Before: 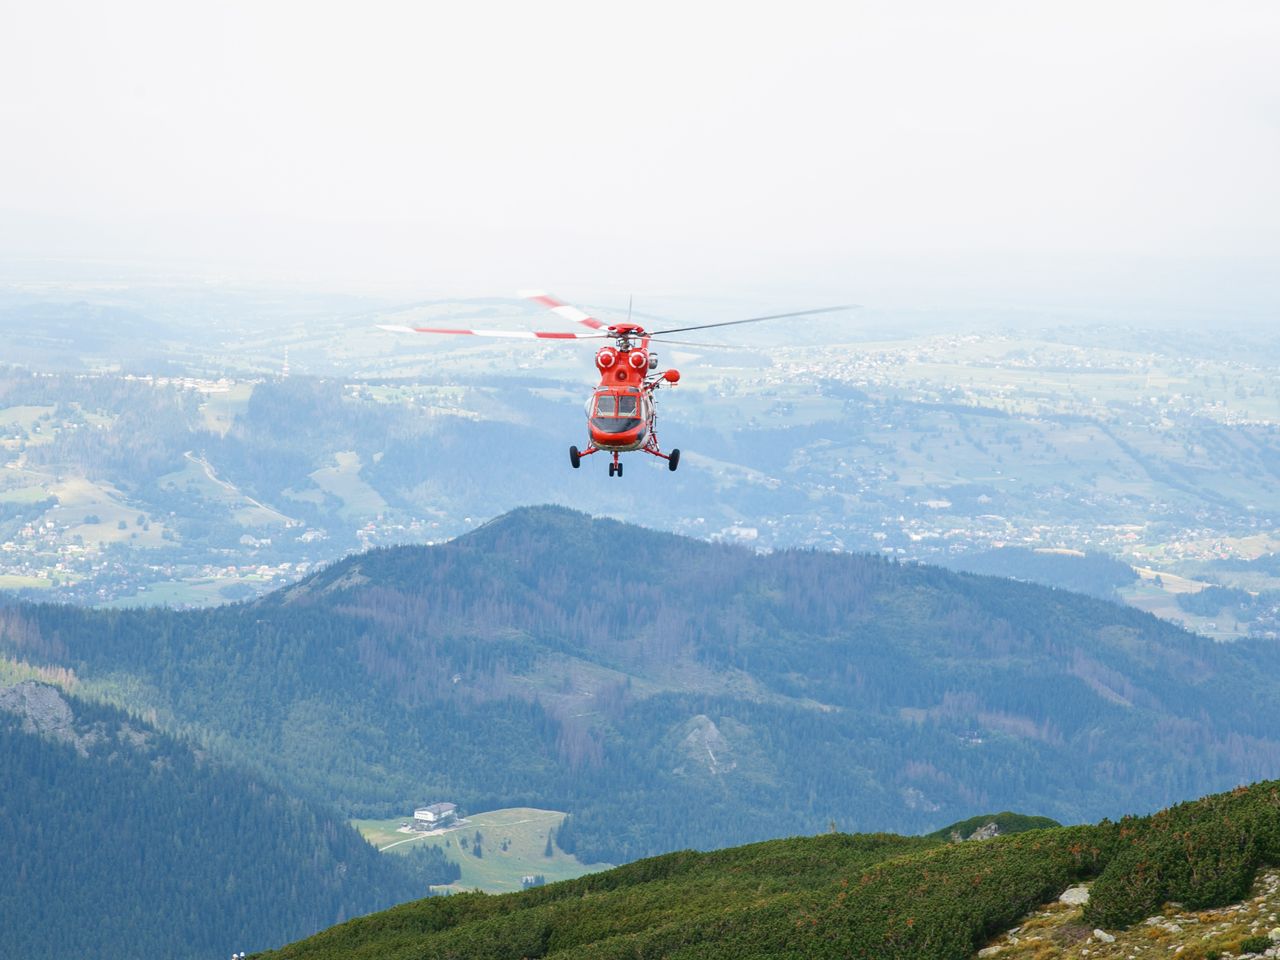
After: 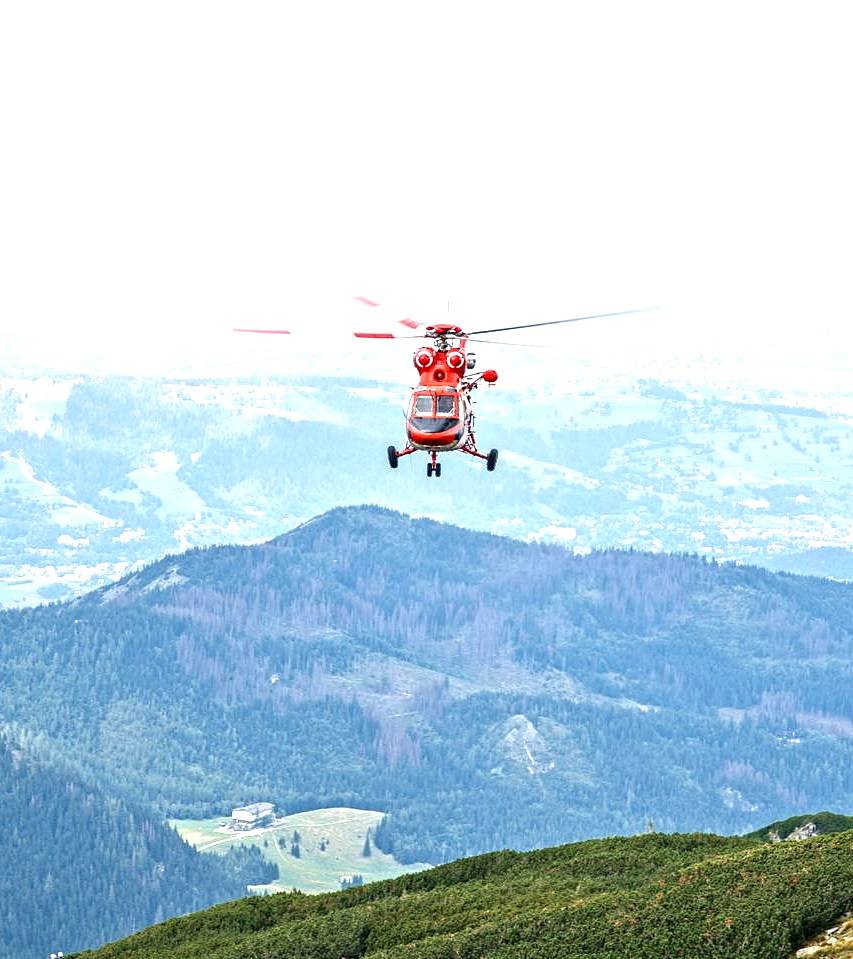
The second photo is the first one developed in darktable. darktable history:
crop and rotate: left 14.292%, right 19.041%
contrast equalizer: octaves 7, y [[0.5, 0.542, 0.583, 0.625, 0.667, 0.708], [0.5 ×6], [0.5 ×6], [0 ×6], [0 ×6]]
exposure: exposure 0.74 EV, compensate highlight preservation false
